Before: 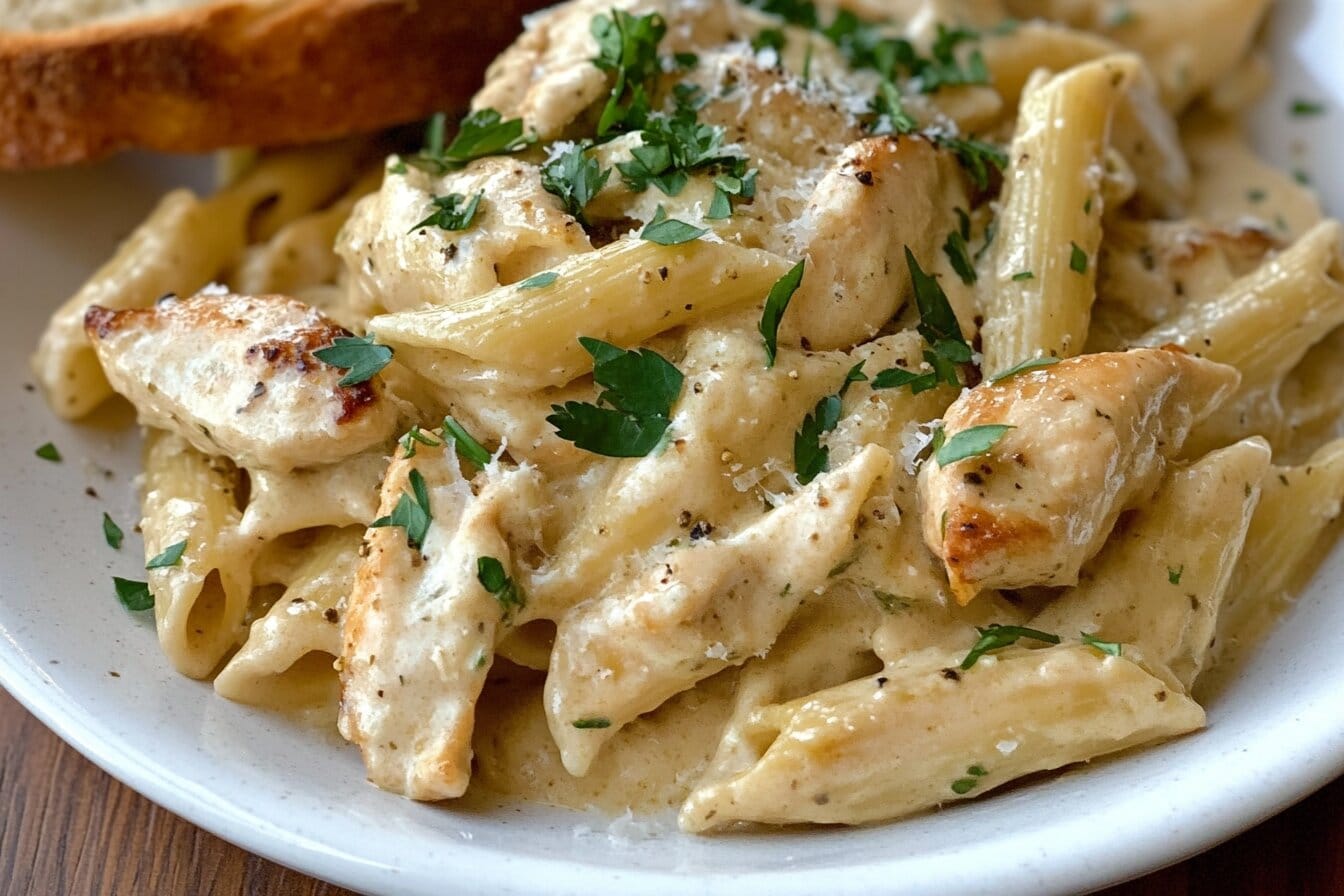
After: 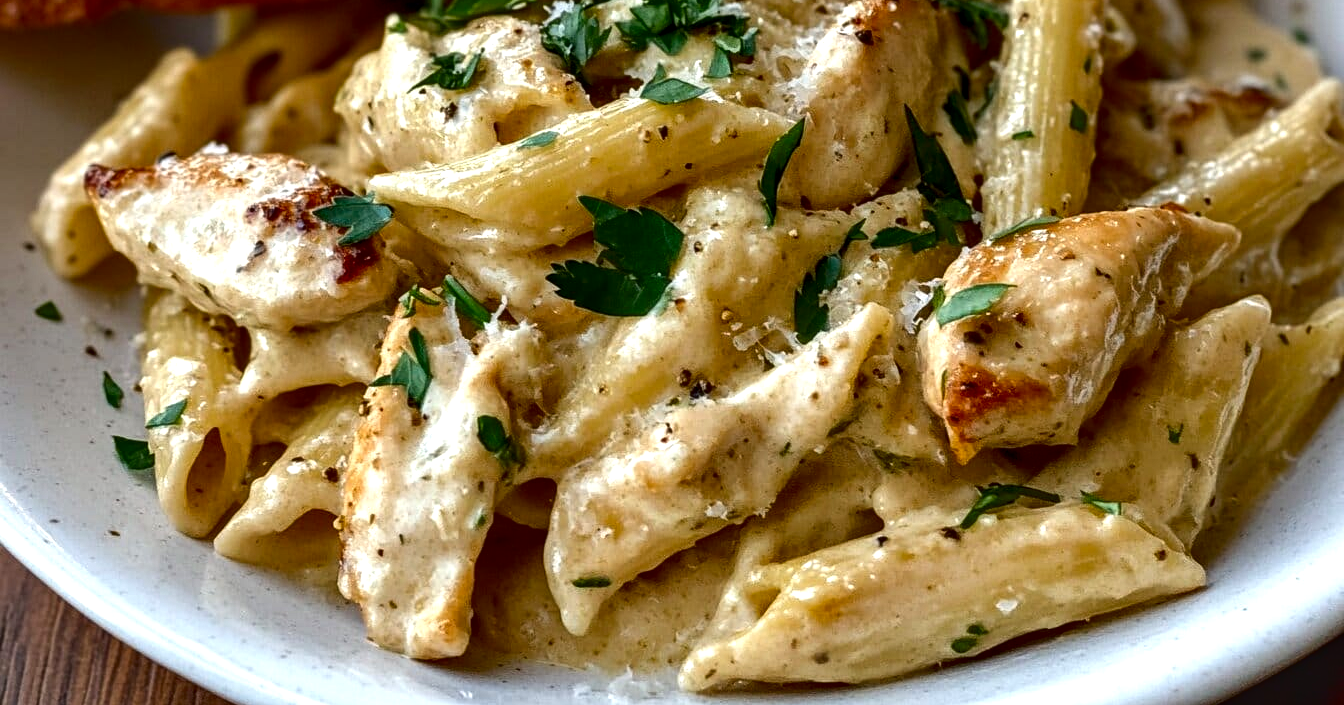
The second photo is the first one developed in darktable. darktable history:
contrast brightness saturation: contrast 0.13, brightness -0.24, saturation 0.14
exposure: exposure 0.258 EV, compensate highlight preservation false
crop and rotate: top 15.774%, bottom 5.506%
local contrast: detail 130%
